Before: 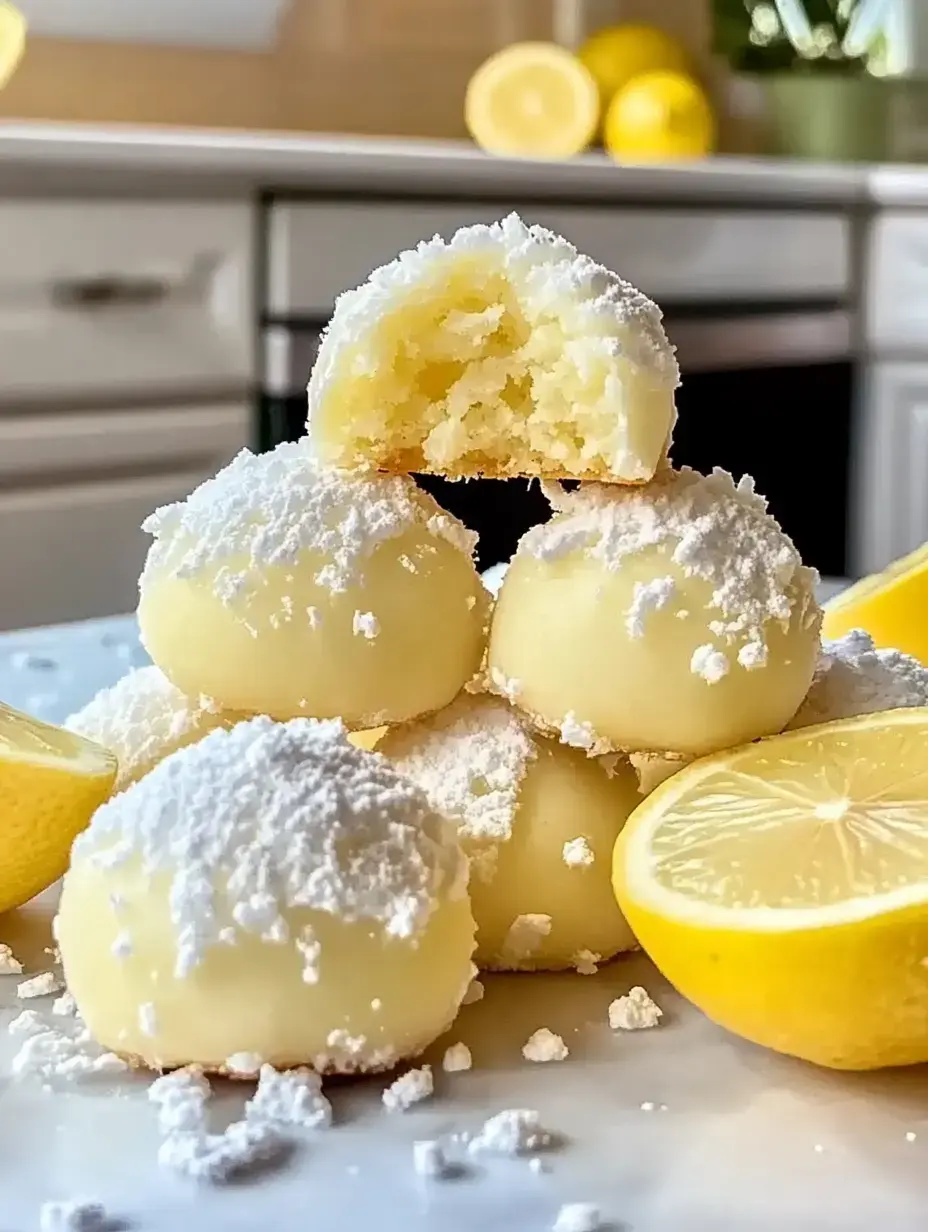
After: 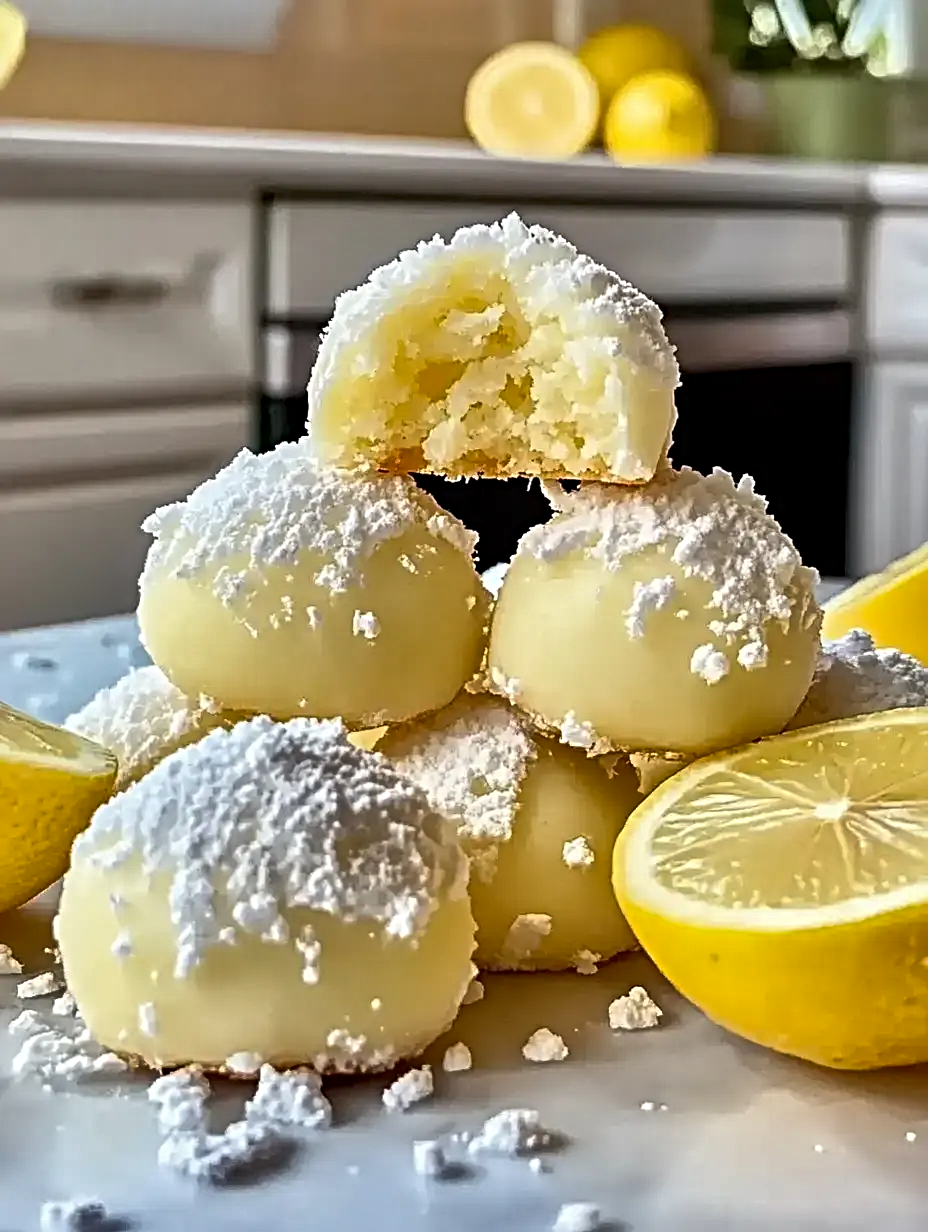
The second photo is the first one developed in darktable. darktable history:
shadows and highlights: shadows 58.31, highlights -60.43, soften with gaussian
sharpen: radius 4.91
